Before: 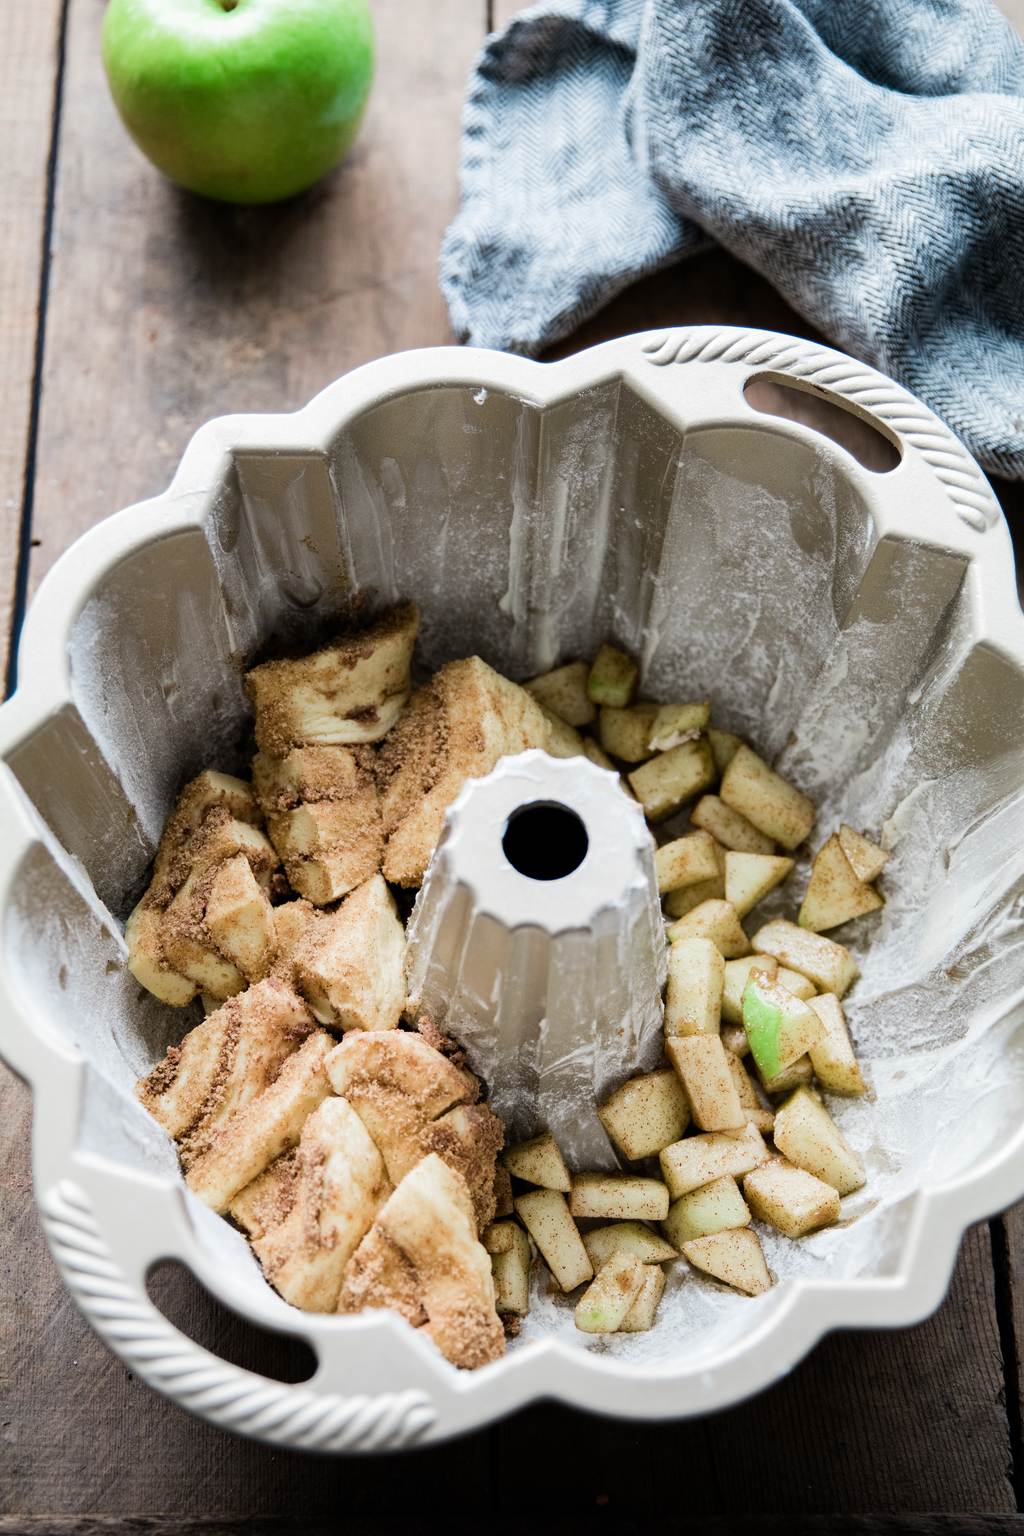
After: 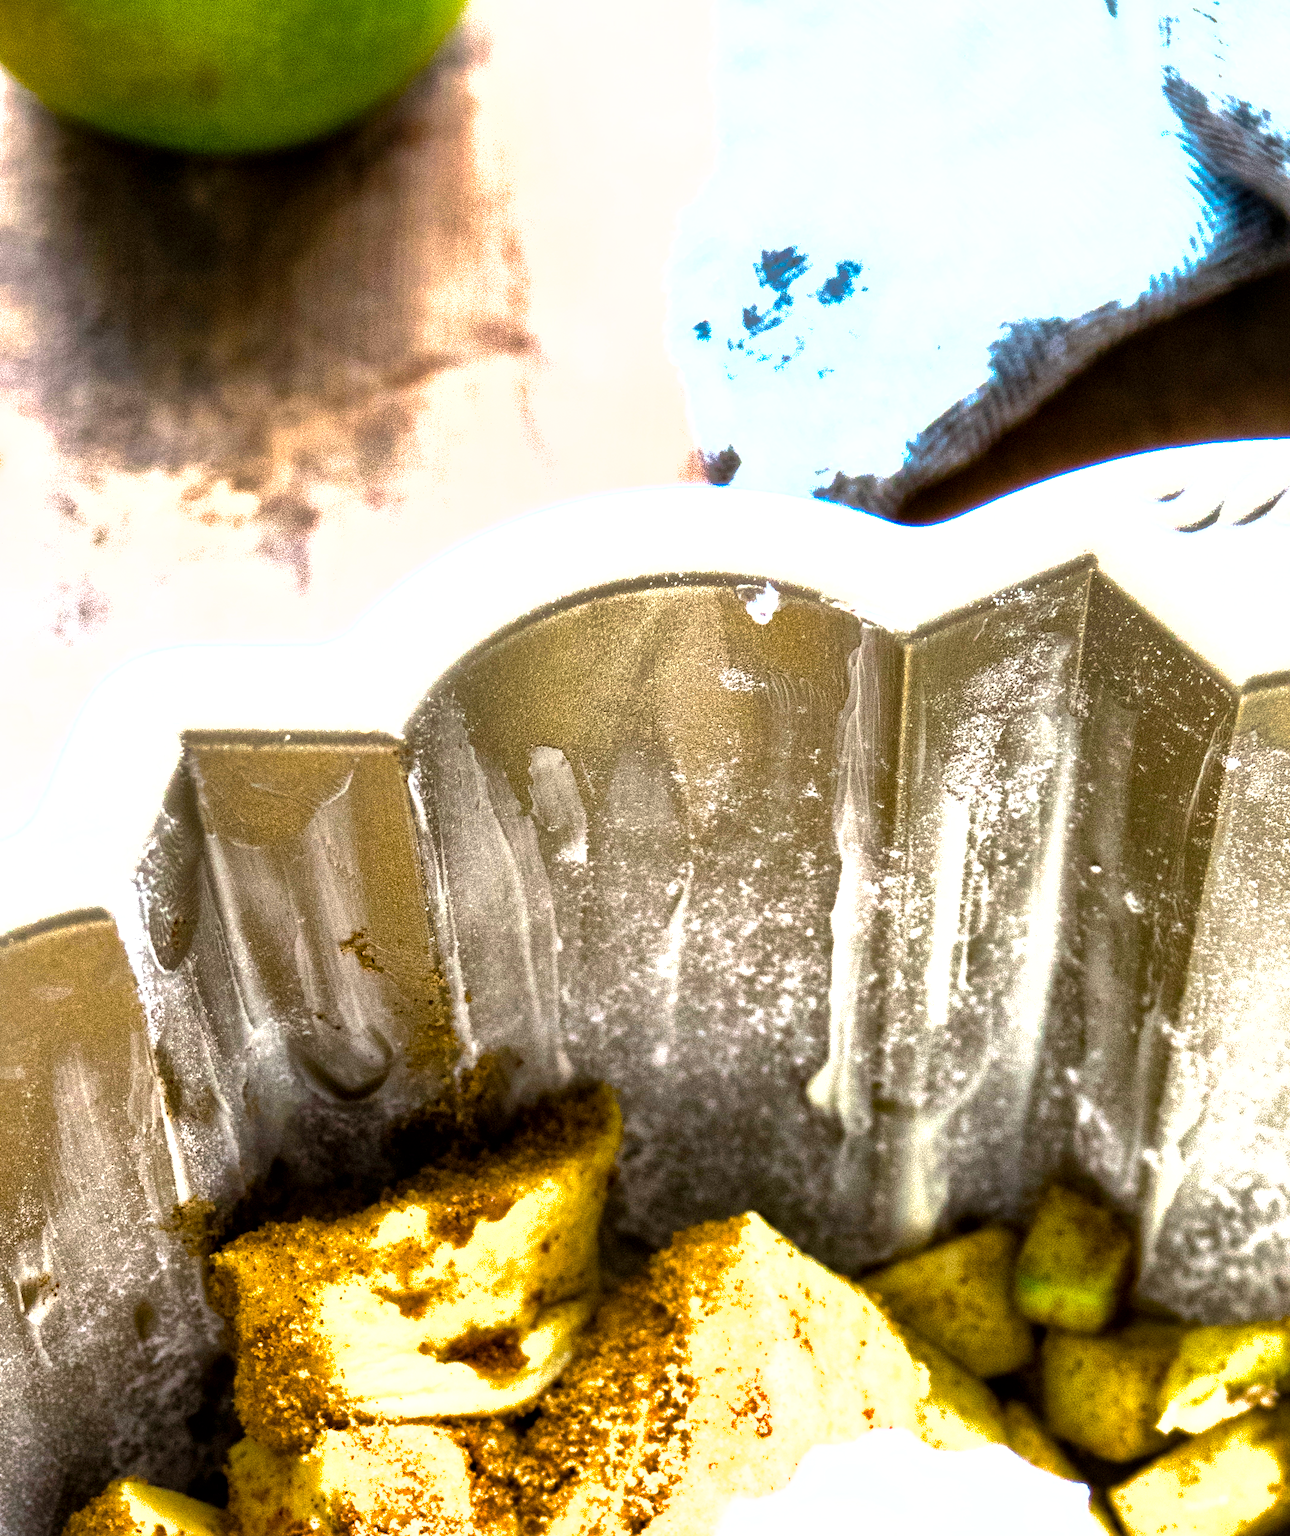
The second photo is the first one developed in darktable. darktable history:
shadows and highlights: on, module defaults
color balance rgb: linear chroma grading › global chroma 14.957%, perceptual saturation grading › global saturation 43.742%, perceptual saturation grading › highlights -25.102%, perceptual saturation grading › shadows 49.653%, perceptual brilliance grading › global brilliance 29.347%, perceptual brilliance grading › highlights 50.119%, perceptual brilliance grading › mid-tones 49.287%, perceptual brilliance grading › shadows -21.343%
local contrast: mode bilateral grid, contrast 19, coarseness 49, detail 143%, midtone range 0.2
crop: left 15.137%, top 9.026%, right 31.045%, bottom 48.281%
